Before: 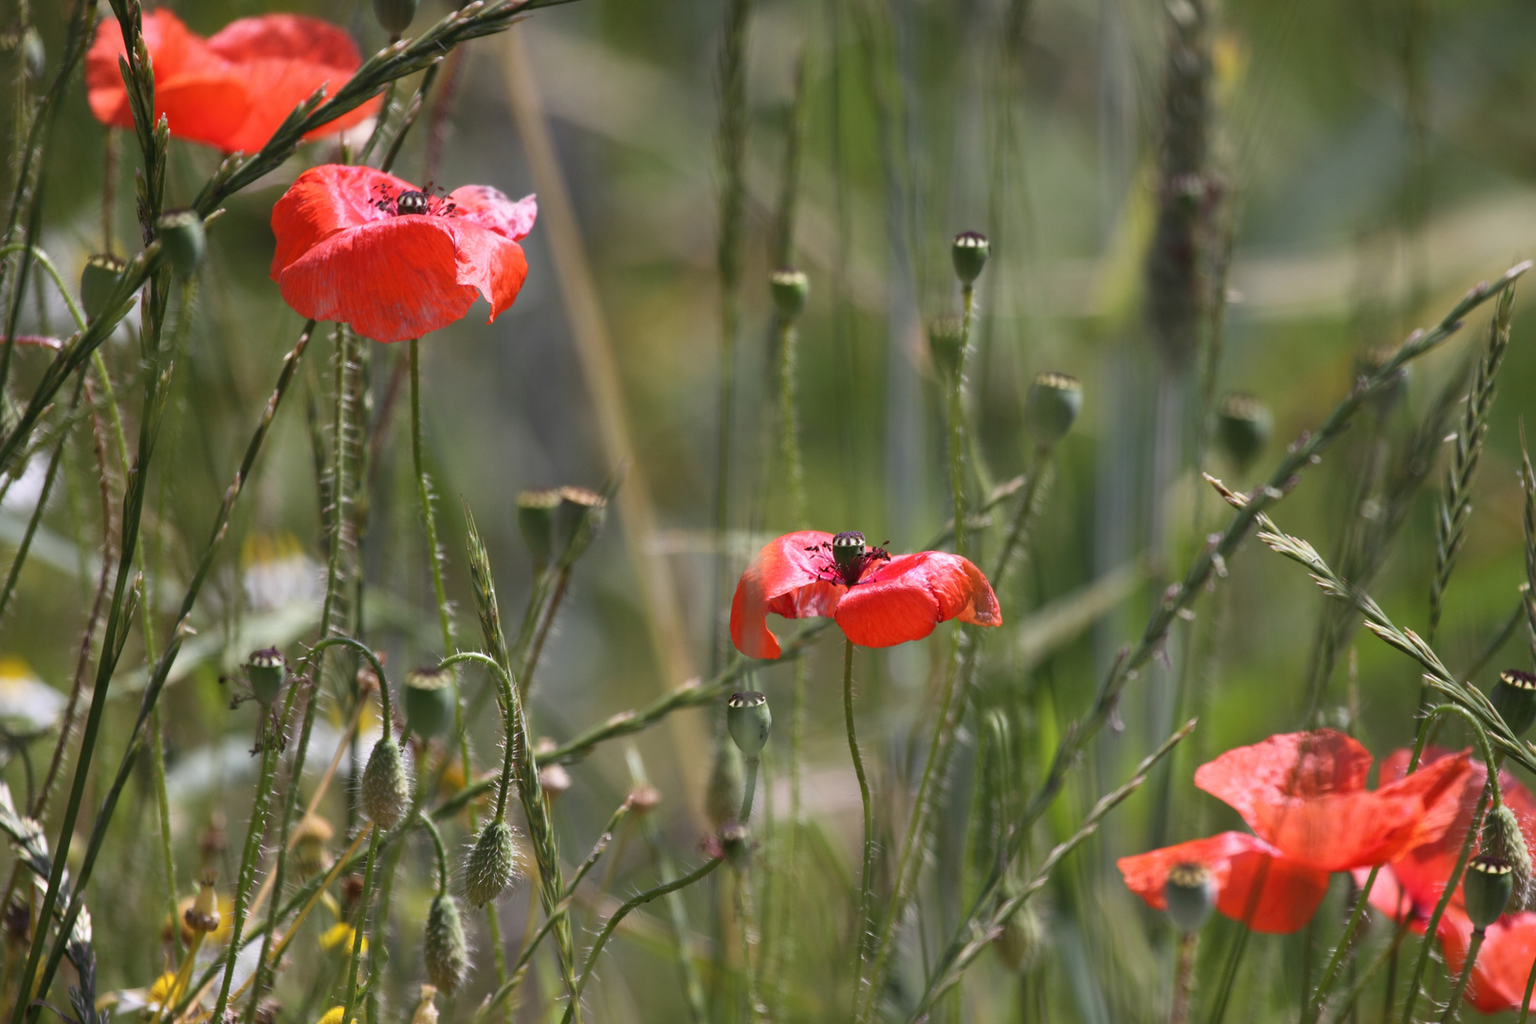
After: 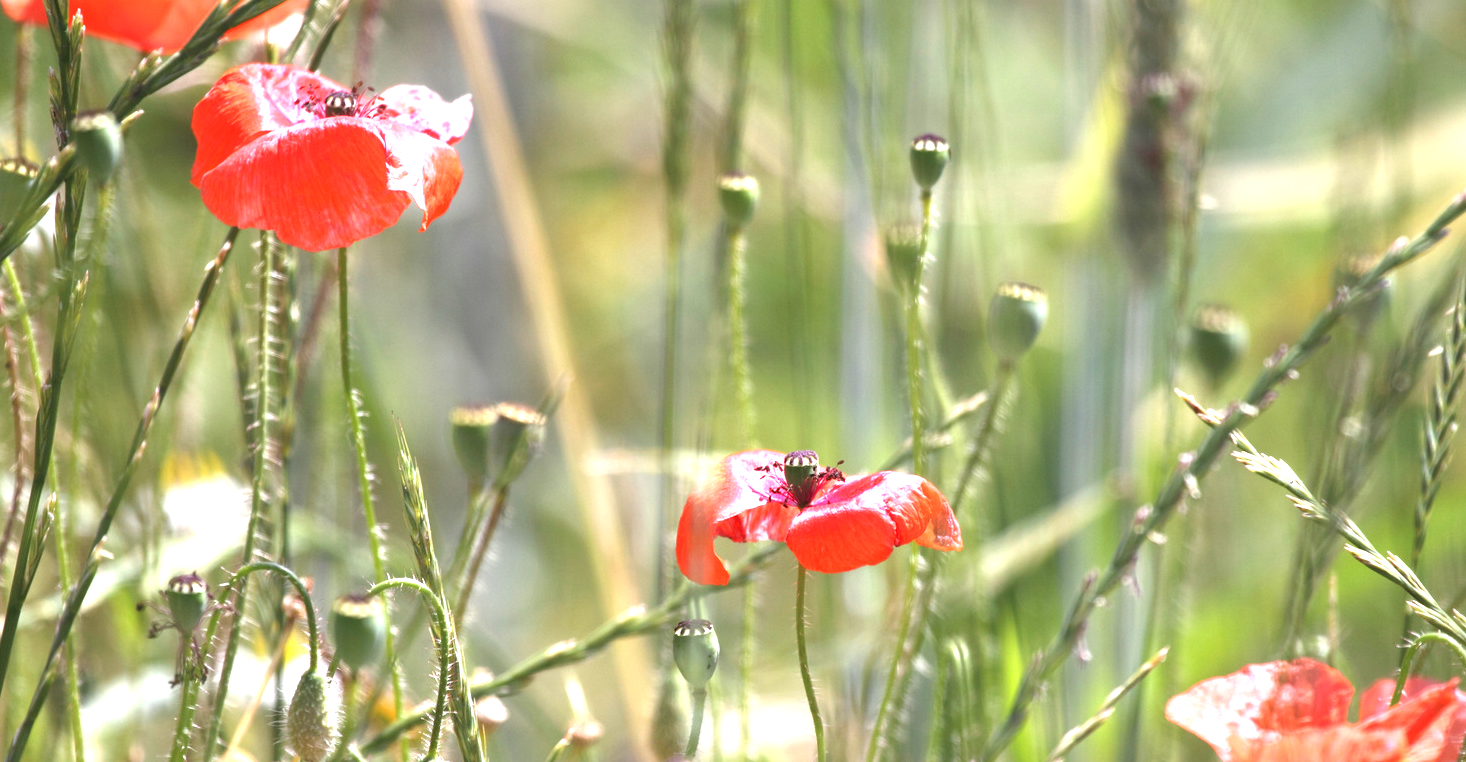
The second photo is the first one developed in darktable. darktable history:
crop: left 5.823%, top 10.207%, right 3.661%, bottom 19.232%
color zones: curves: ch0 [(0, 0.5) (0.143, 0.5) (0.286, 0.5) (0.429, 0.5) (0.62, 0.489) (0.714, 0.445) (0.844, 0.496) (1, 0.5)]; ch1 [(0, 0.5) (0.143, 0.5) (0.286, 0.5) (0.429, 0.5) (0.571, 0.5) (0.714, 0.523) (0.857, 0.5) (1, 0.5)]
exposure: black level correction 0, exposure 1.669 EV, compensate highlight preservation false
